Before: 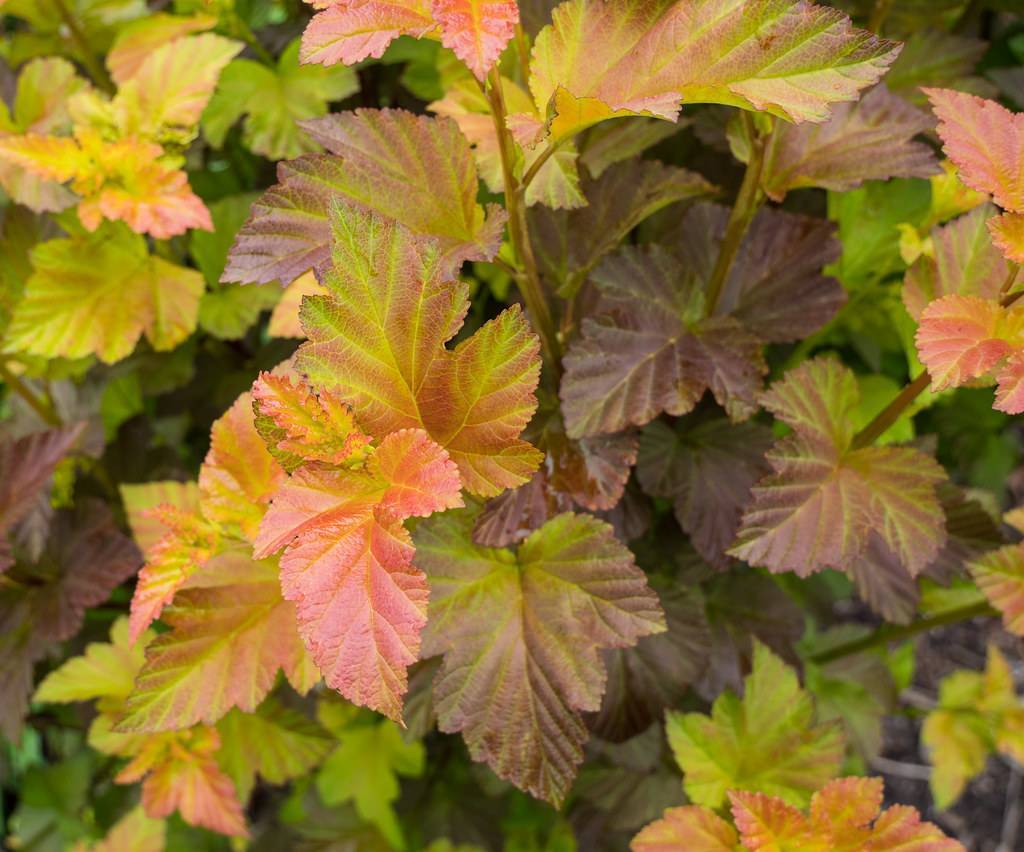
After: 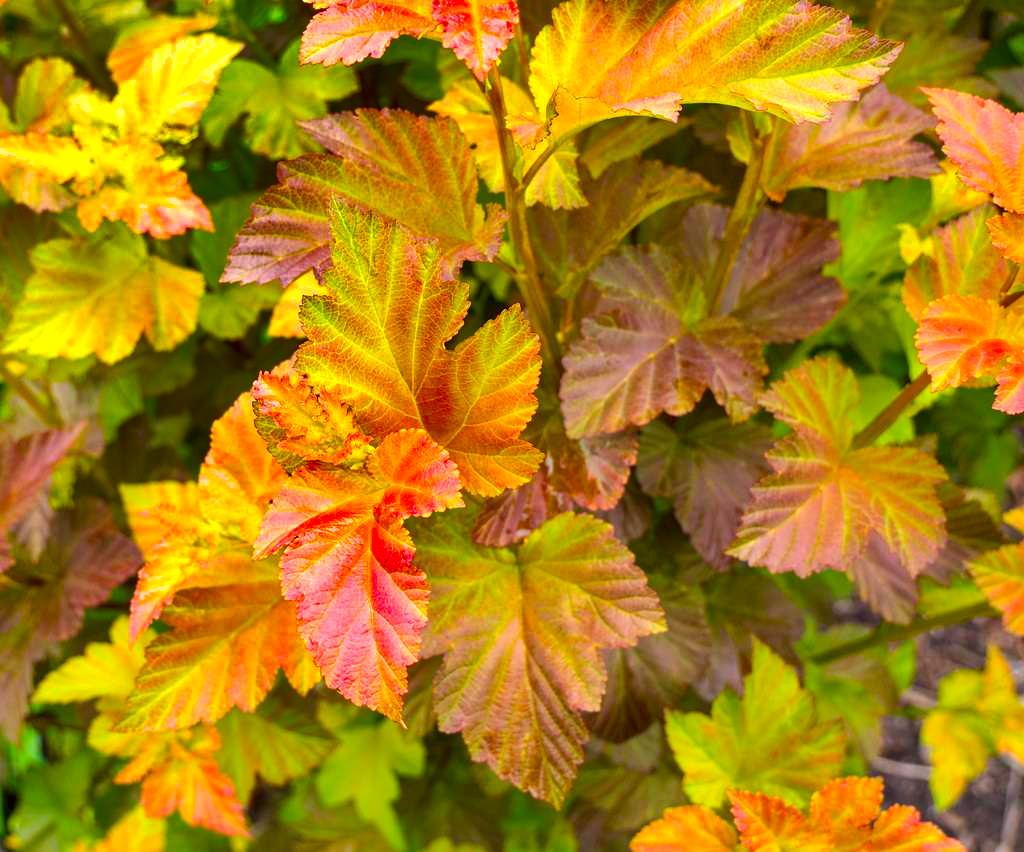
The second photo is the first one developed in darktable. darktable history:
exposure: exposure 0.766 EV, compensate highlight preservation false
shadows and highlights: shadows 20.91, highlights -82.73, soften with gaussian
color balance rgb: perceptual saturation grading › global saturation 25%, perceptual brilliance grading › mid-tones 10%, perceptual brilliance grading › shadows 15%, global vibrance 20%
contrast brightness saturation: saturation -0.05
color correction: highlights a* 3.22, highlights b* 1.93, saturation 1.19
